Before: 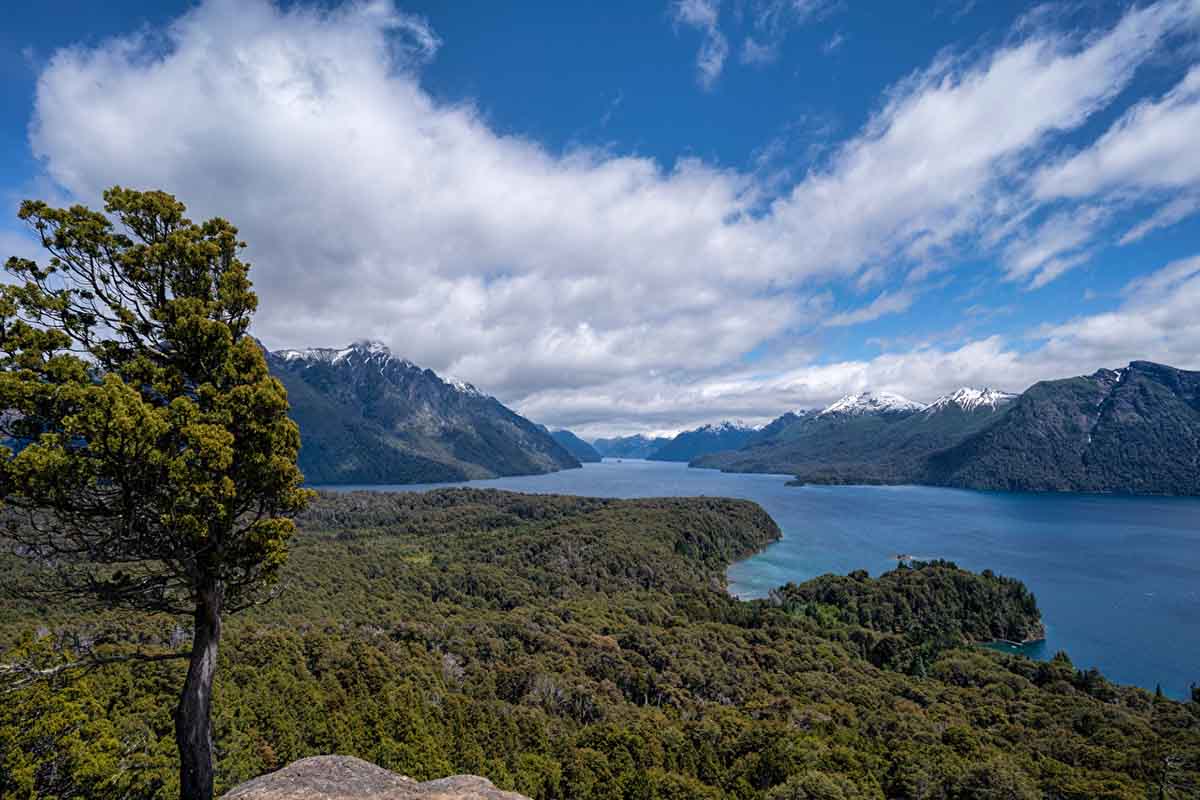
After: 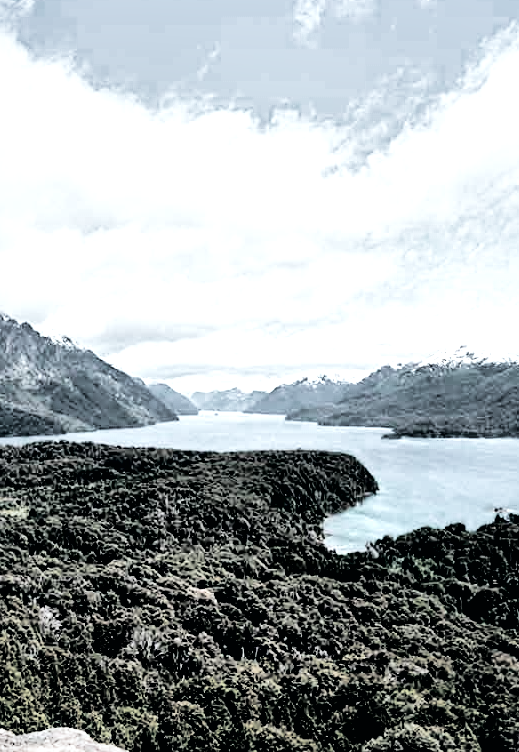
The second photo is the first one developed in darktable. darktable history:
tone equalizer: -8 EV -0.754 EV, -7 EV -0.692 EV, -6 EV -0.56 EV, -5 EV -0.403 EV, -3 EV 0.39 EV, -2 EV 0.6 EV, -1 EV 0.68 EV, +0 EV 0.728 EV, edges refinement/feathering 500, mask exposure compensation -1.57 EV, preserve details no
crop: left 33.606%, top 5.999%, right 23.09%
local contrast: mode bilateral grid, contrast 44, coarseness 69, detail 213%, midtone range 0.2
exposure: black level correction 0, exposure 0.693 EV, compensate highlight preservation false
filmic rgb: black relative exposure -5.03 EV, white relative exposure 3.51 EV, hardness 3.17, contrast 1.388, highlights saturation mix -29.58%, color science v4 (2020)
tone curve: curves: ch0 [(0, 0) (0.081, 0.044) (0.185, 0.13) (0.283, 0.238) (0.416, 0.449) (0.495, 0.524) (0.686, 0.743) (0.826, 0.865) (0.978, 0.988)]; ch1 [(0, 0) (0.147, 0.166) (0.321, 0.362) (0.371, 0.402) (0.423, 0.442) (0.479, 0.472) (0.505, 0.497) (0.521, 0.506) (0.551, 0.537) (0.586, 0.574) (0.625, 0.618) (0.68, 0.681) (1, 1)]; ch2 [(0, 0) (0.346, 0.362) (0.404, 0.427) (0.502, 0.495) (0.531, 0.513) (0.547, 0.533) (0.582, 0.596) (0.629, 0.631) (0.717, 0.678) (1, 1)], color space Lab, independent channels
